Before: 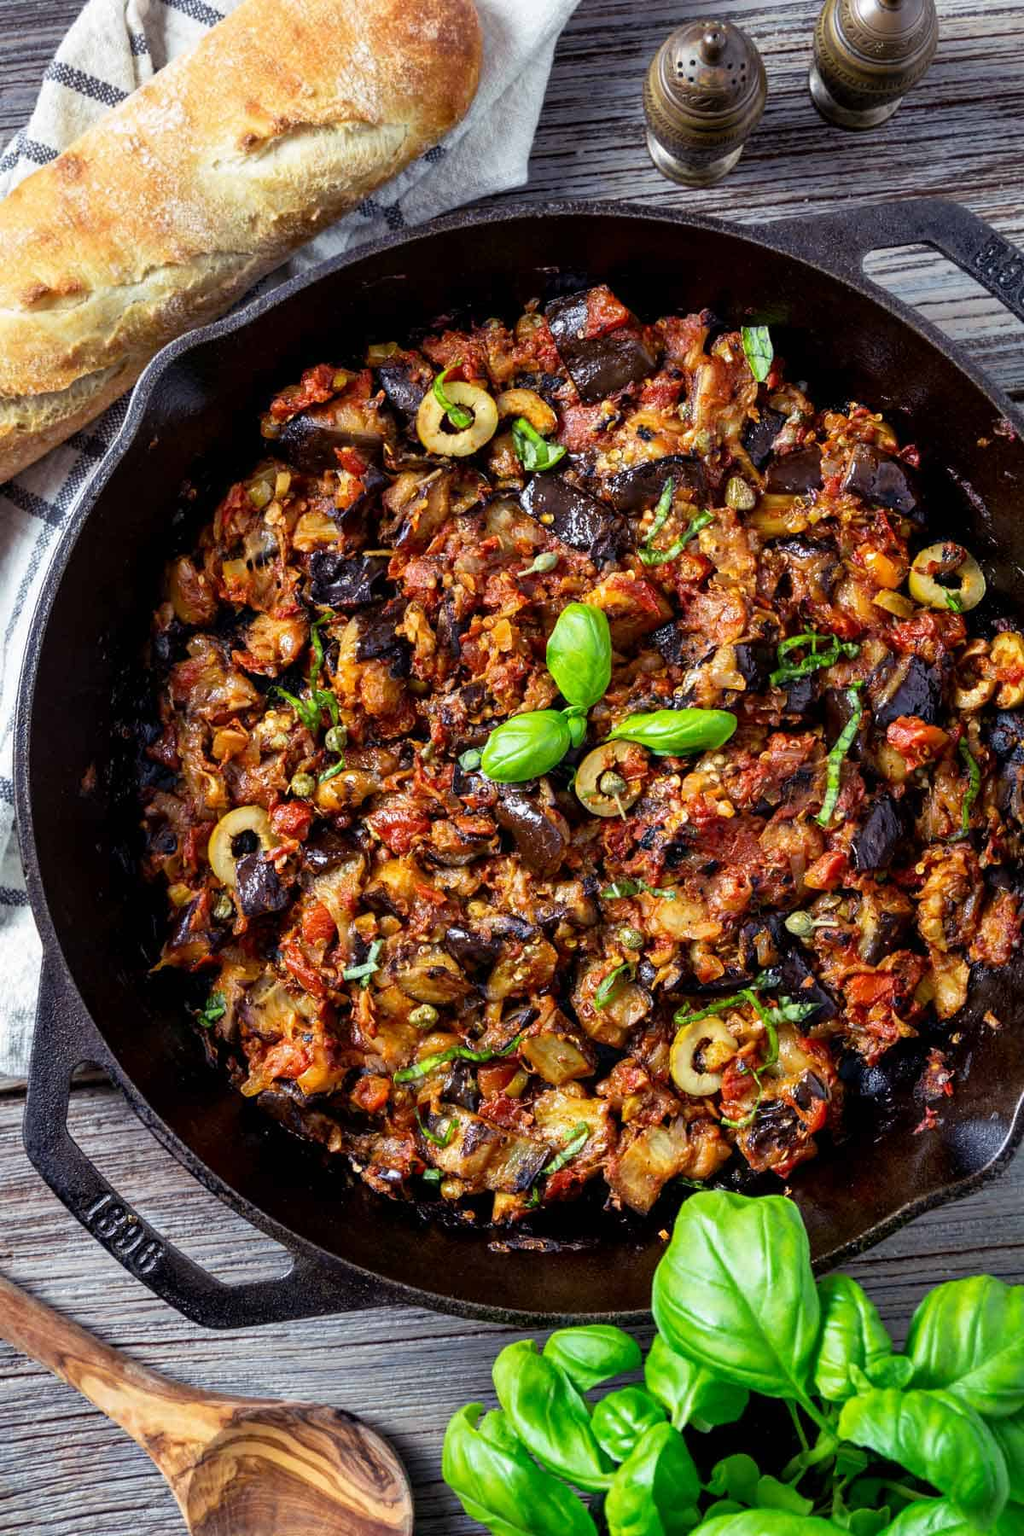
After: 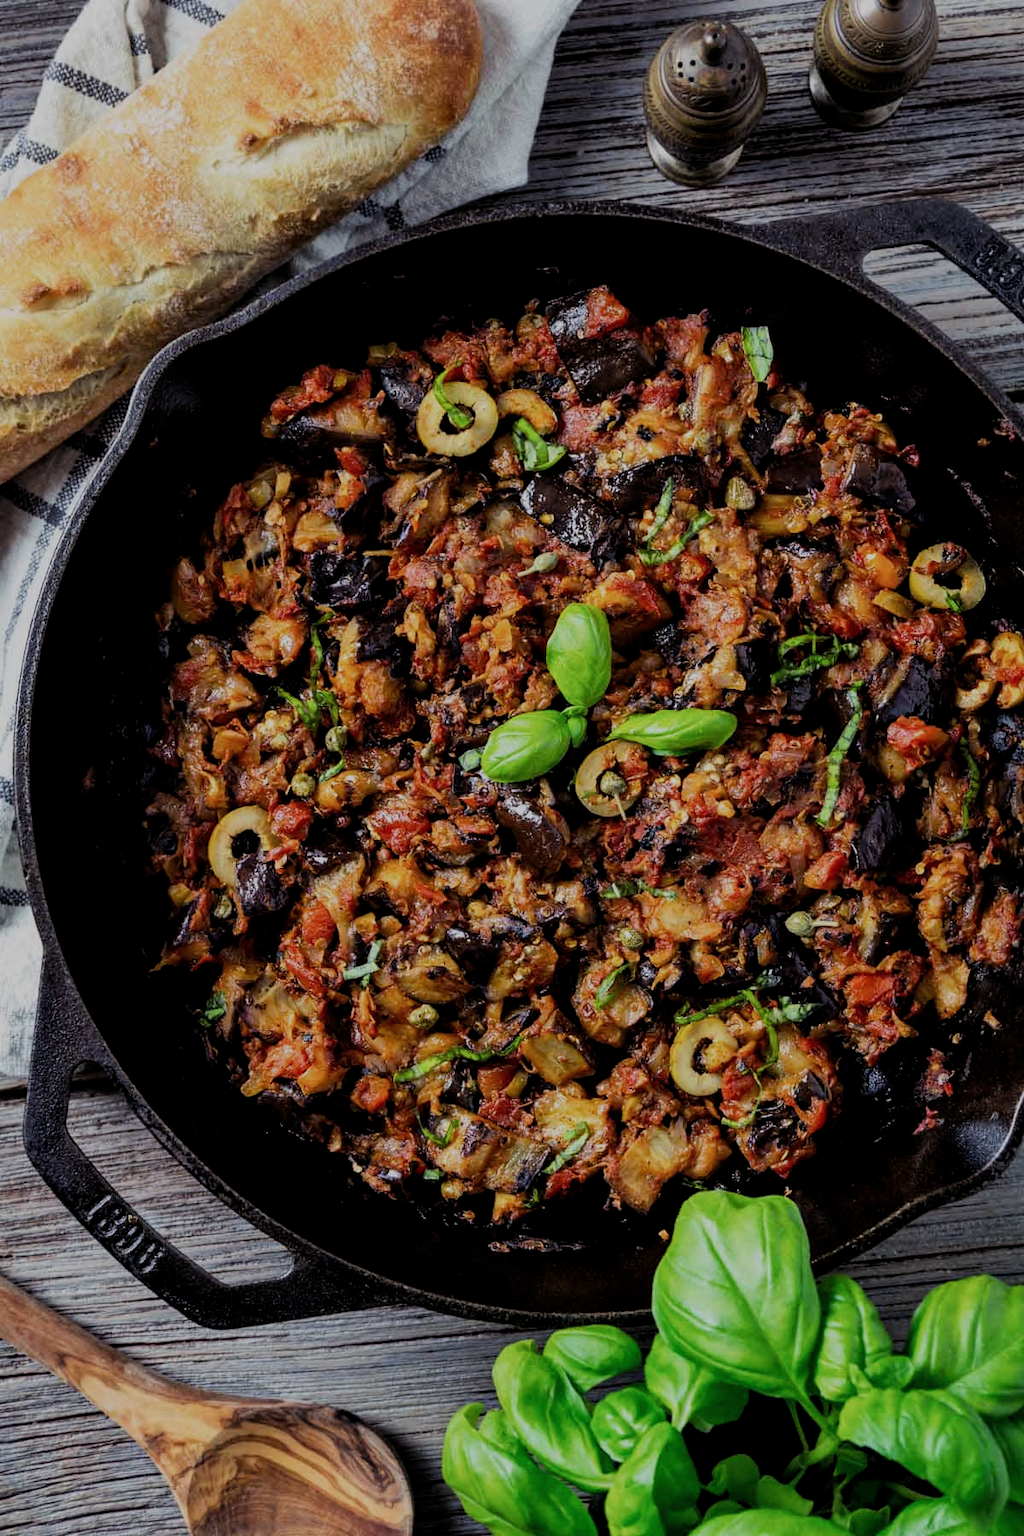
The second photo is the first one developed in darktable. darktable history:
filmic rgb: middle gray luminance 28.98%, black relative exposure -10.21 EV, white relative exposure 5.51 EV, threshold 5.97 EV, target black luminance 0%, hardness 3.94, latitude 2.04%, contrast 1.128, highlights saturation mix 6.2%, shadows ↔ highlights balance 14.7%, add noise in highlights 0, preserve chrominance max RGB, color science v3 (2019), use custom middle-gray values true, contrast in highlights soft, enable highlight reconstruction true
